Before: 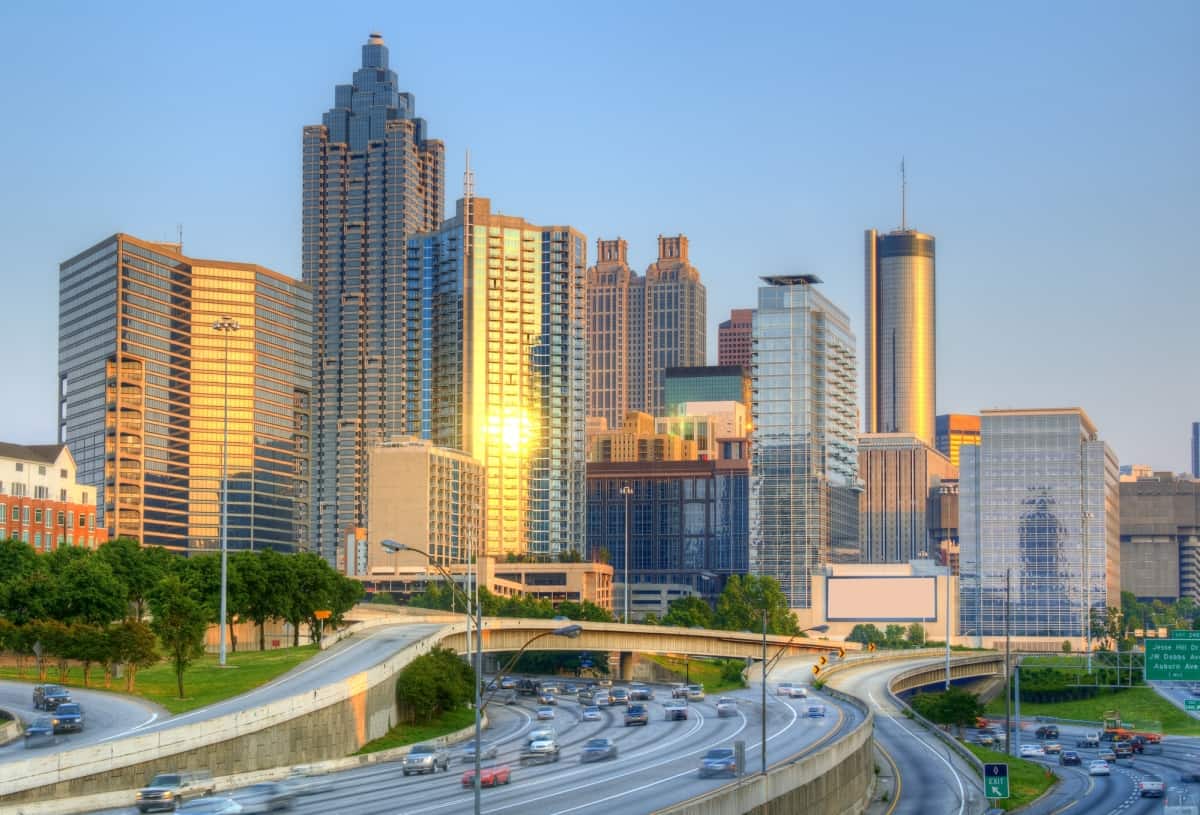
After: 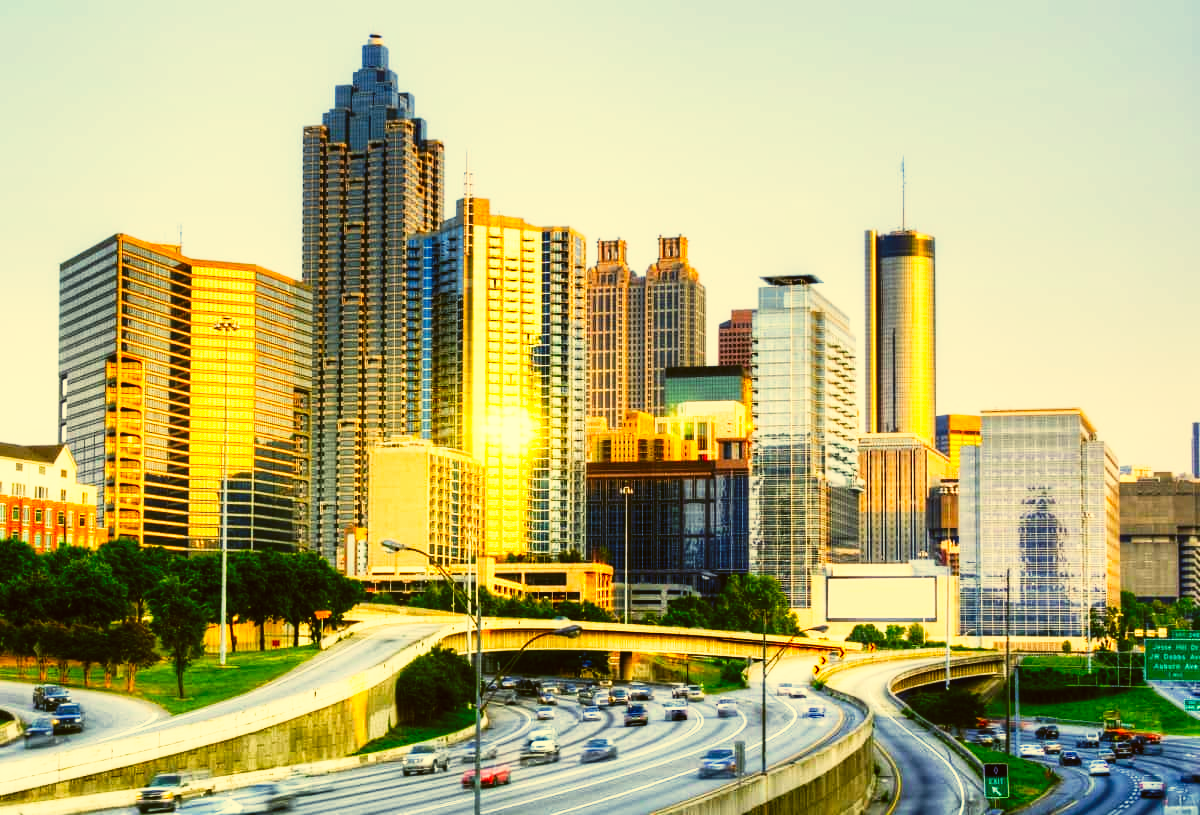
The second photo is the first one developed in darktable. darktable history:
tone equalizer: edges refinement/feathering 500, mask exposure compensation -1.57 EV, preserve details no
tone curve: curves: ch0 [(0, 0) (0.003, 0.005) (0.011, 0.008) (0.025, 0.013) (0.044, 0.017) (0.069, 0.022) (0.1, 0.029) (0.136, 0.038) (0.177, 0.053) (0.224, 0.081) (0.277, 0.128) (0.335, 0.214) (0.399, 0.343) (0.468, 0.478) (0.543, 0.641) (0.623, 0.798) (0.709, 0.911) (0.801, 0.971) (0.898, 0.99) (1, 1)], preserve colors none
color correction: highlights a* 0.103, highlights b* 28.8, shadows a* -0.3, shadows b* 21.49
